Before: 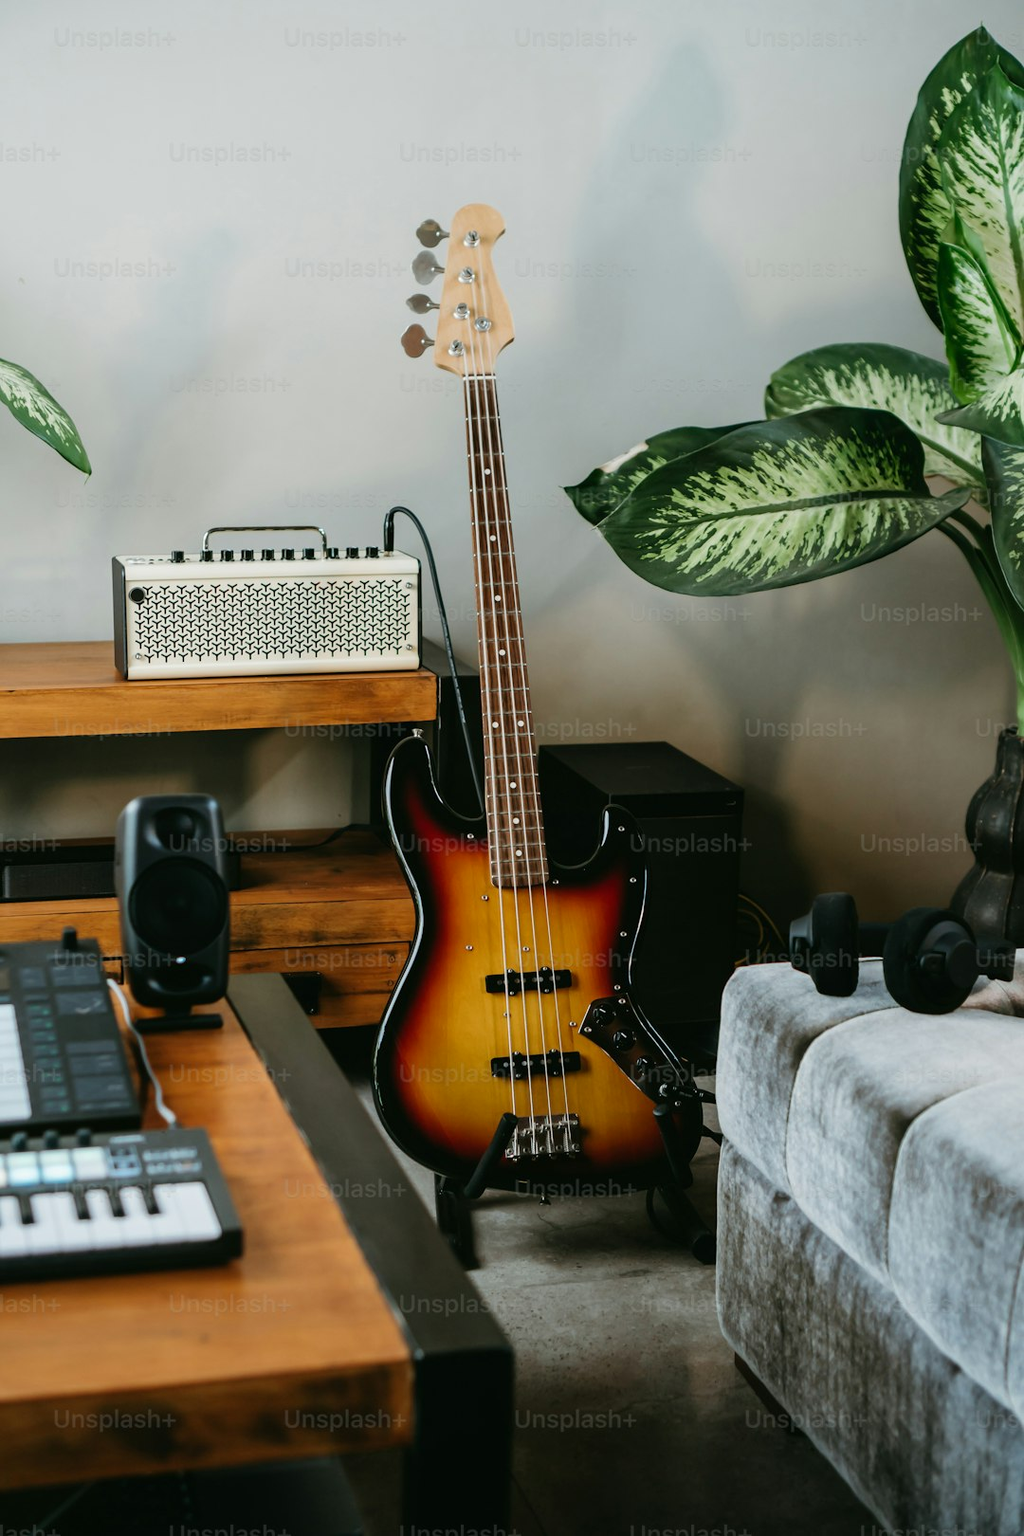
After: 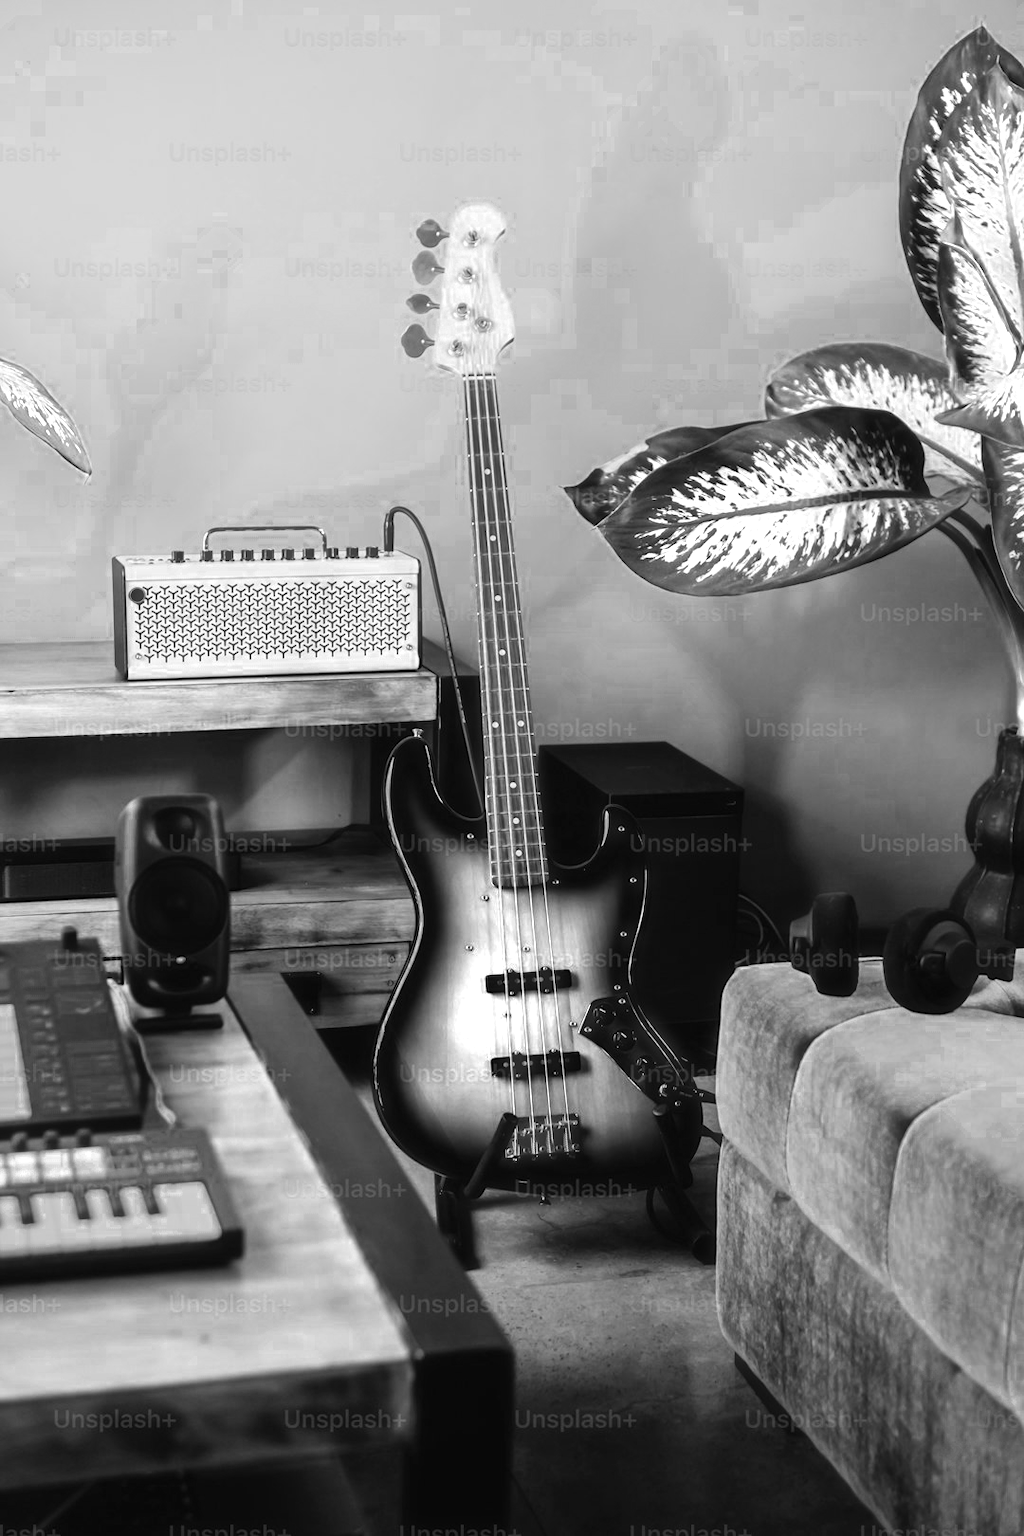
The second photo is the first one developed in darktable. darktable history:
color zones: curves: ch0 [(0, 0.554) (0.146, 0.662) (0.293, 0.86) (0.503, 0.774) (0.637, 0.106) (0.74, 0.072) (0.866, 0.488) (0.998, 0.569)]; ch1 [(0, 0) (0.143, 0) (0.286, 0) (0.429, 0) (0.571, 0) (0.714, 0) (0.857, 0)]
haze removal: strength -0.1, adaptive false
